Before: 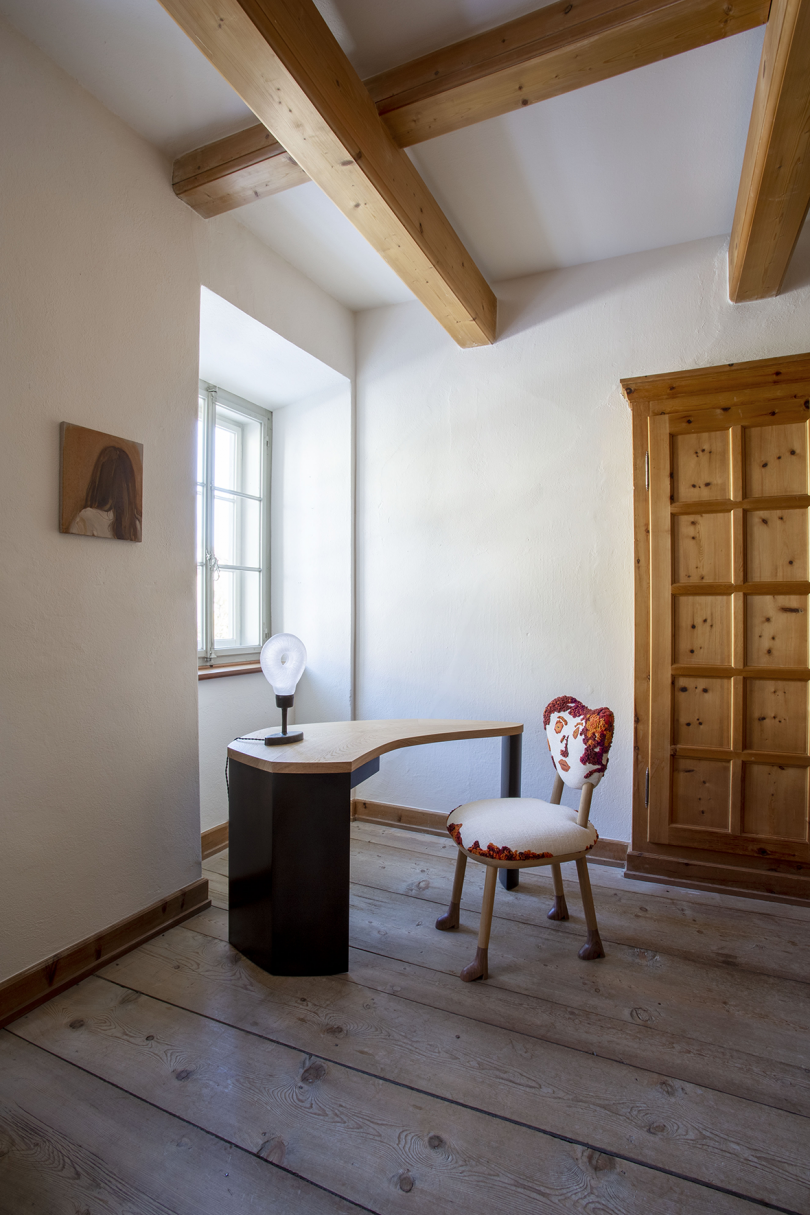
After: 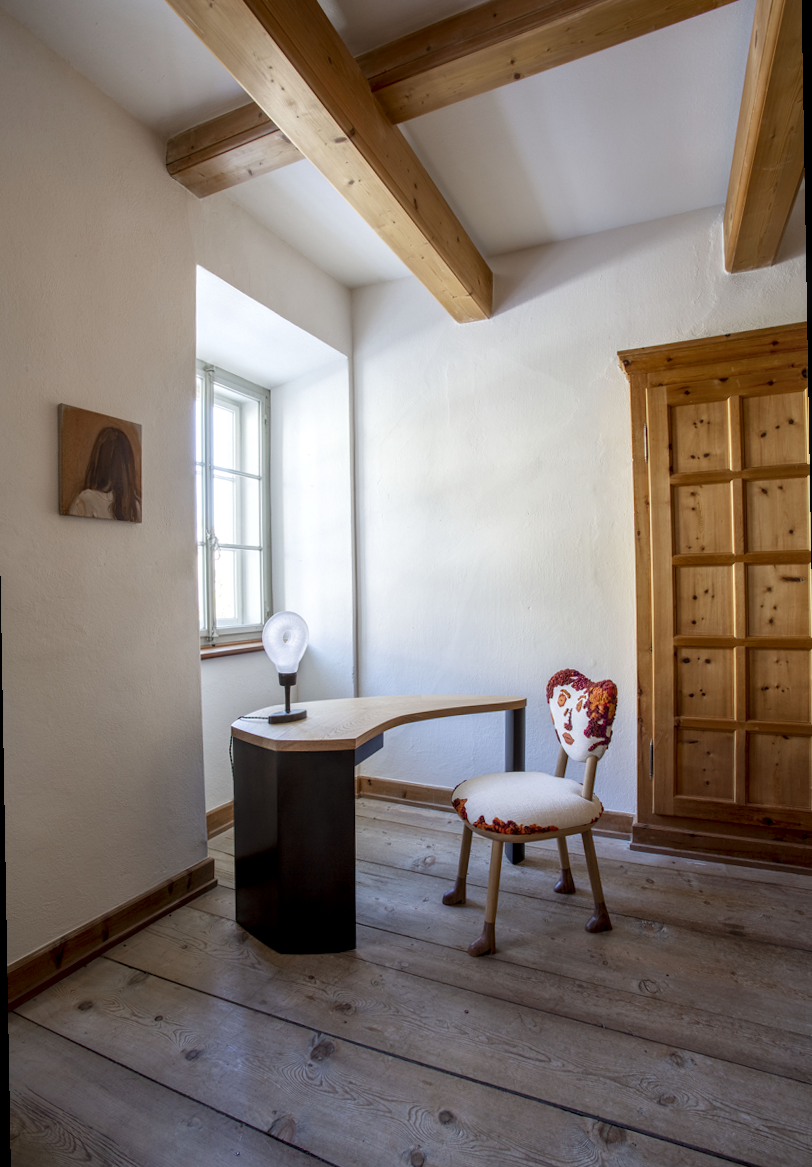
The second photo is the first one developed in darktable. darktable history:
rotate and perspective: rotation -1°, crop left 0.011, crop right 0.989, crop top 0.025, crop bottom 0.975
local contrast: on, module defaults
